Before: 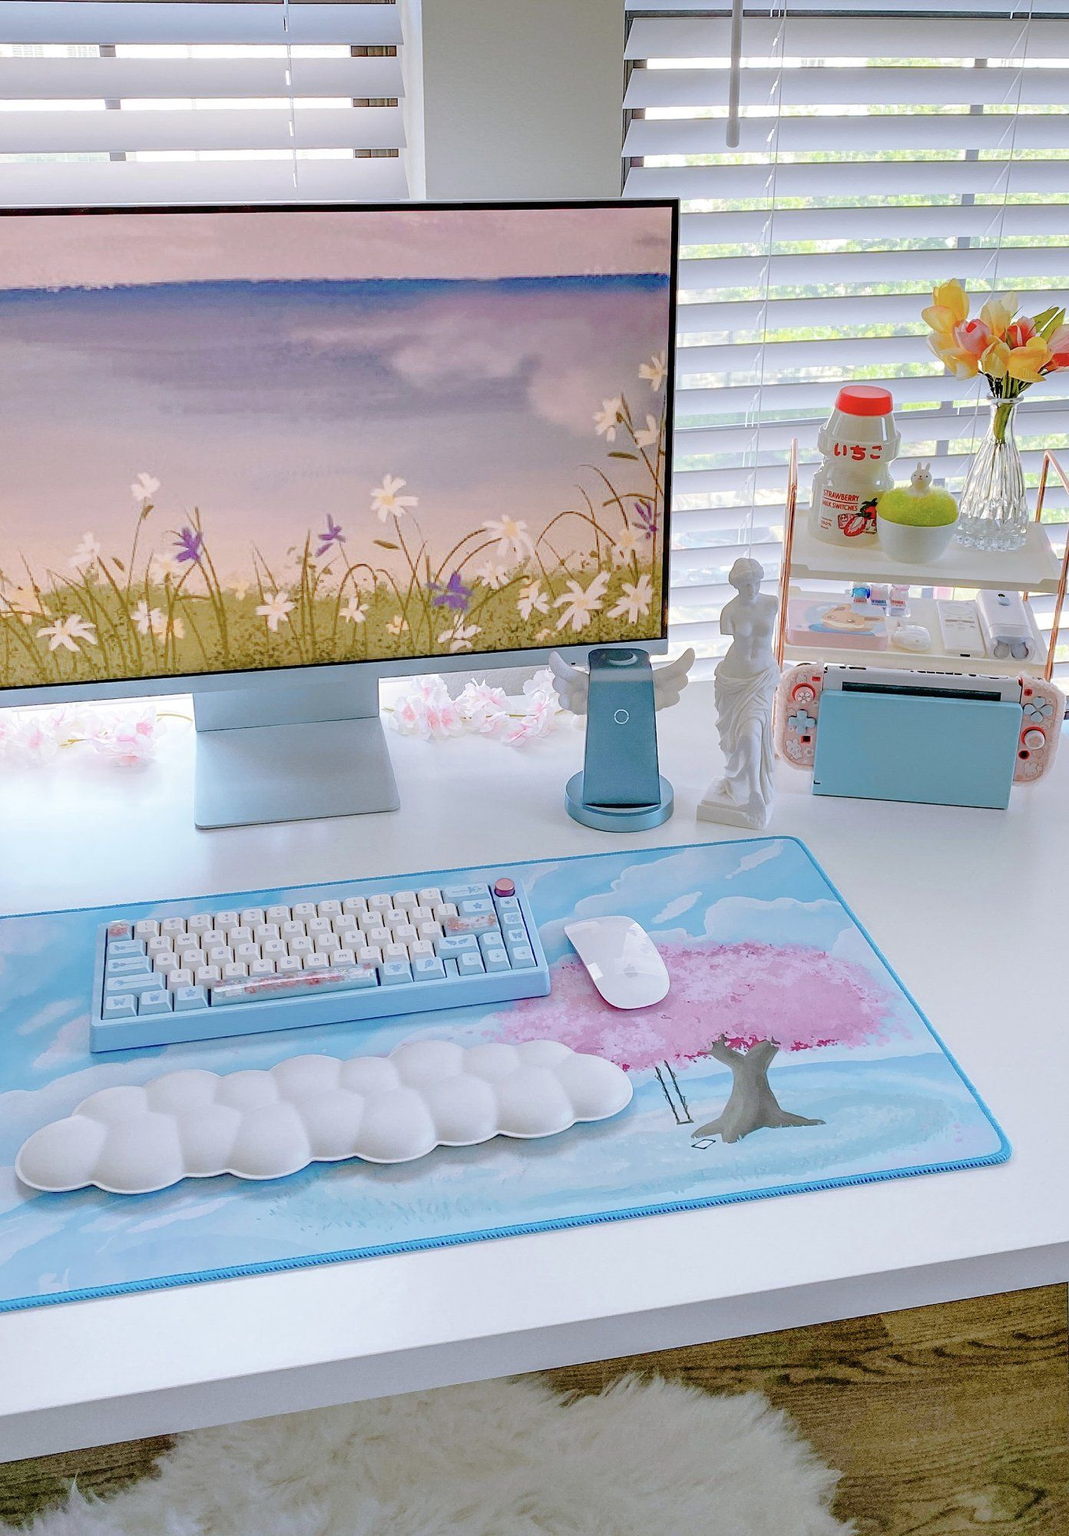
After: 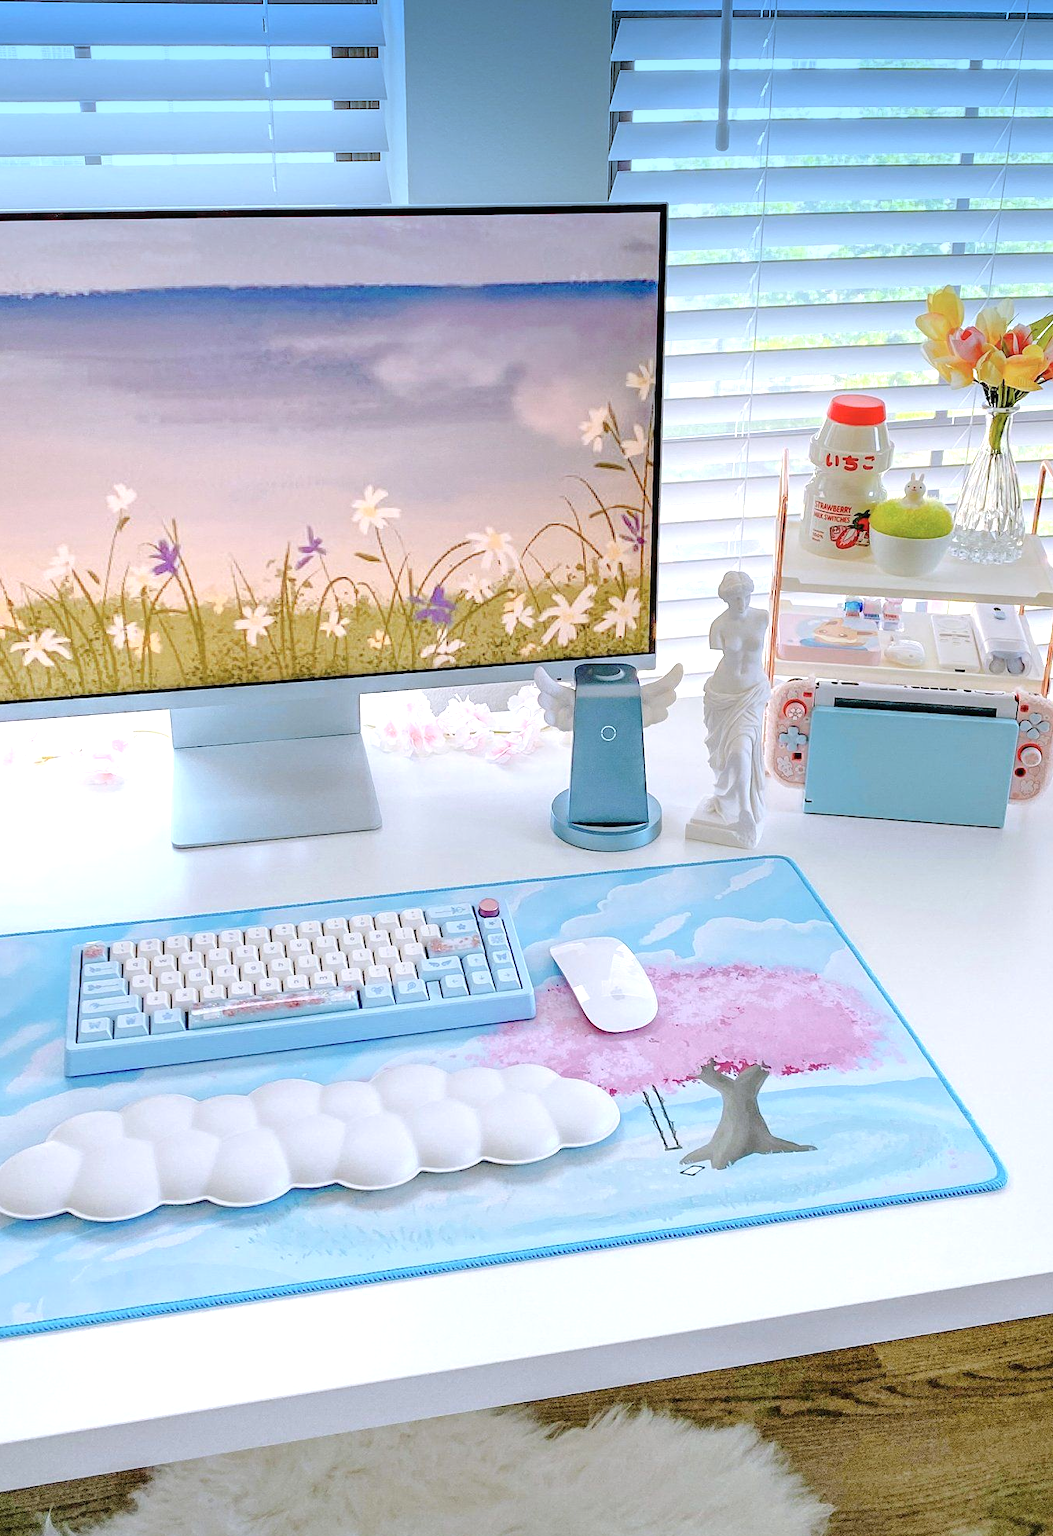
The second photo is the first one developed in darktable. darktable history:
exposure: black level correction 0, exposure 0.5 EV, compensate highlight preservation false
graduated density: density 2.02 EV, hardness 44%, rotation 0.374°, offset 8.21, hue 208.8°, saturation 97%
crop and rotate: left 2.536%, right 1.107%, bottom 2.246%
